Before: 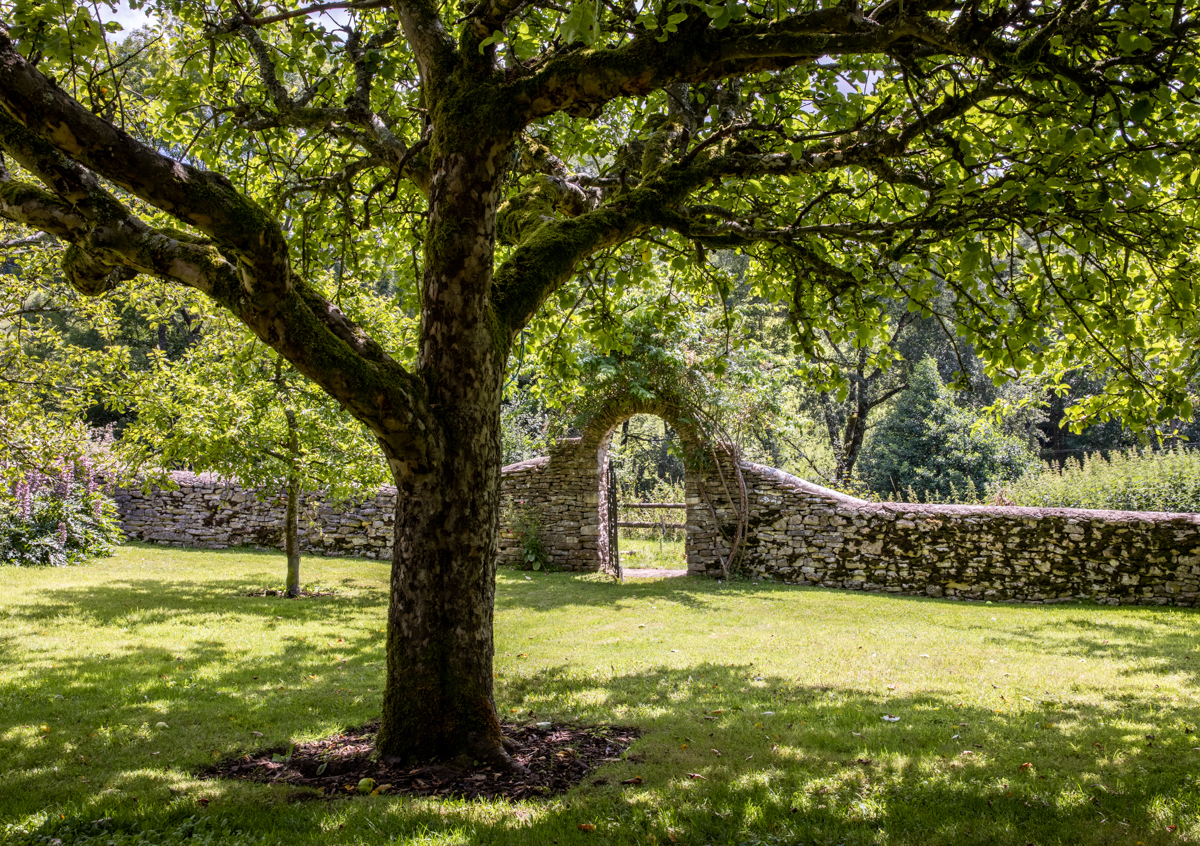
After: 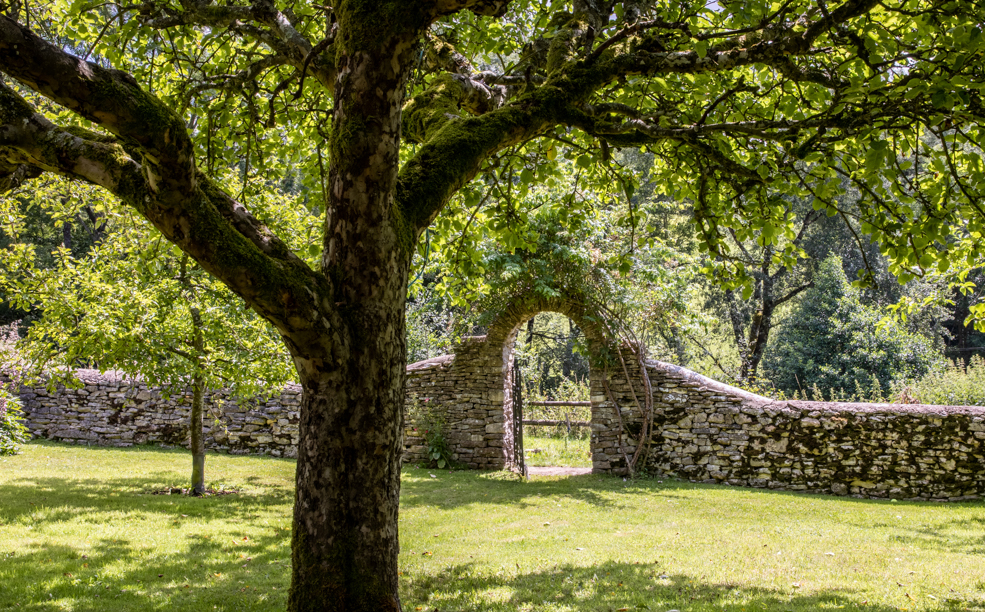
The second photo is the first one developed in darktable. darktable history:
crop: left 7.921%, top 12.166%, right 9.972%, bottom 15.428%
